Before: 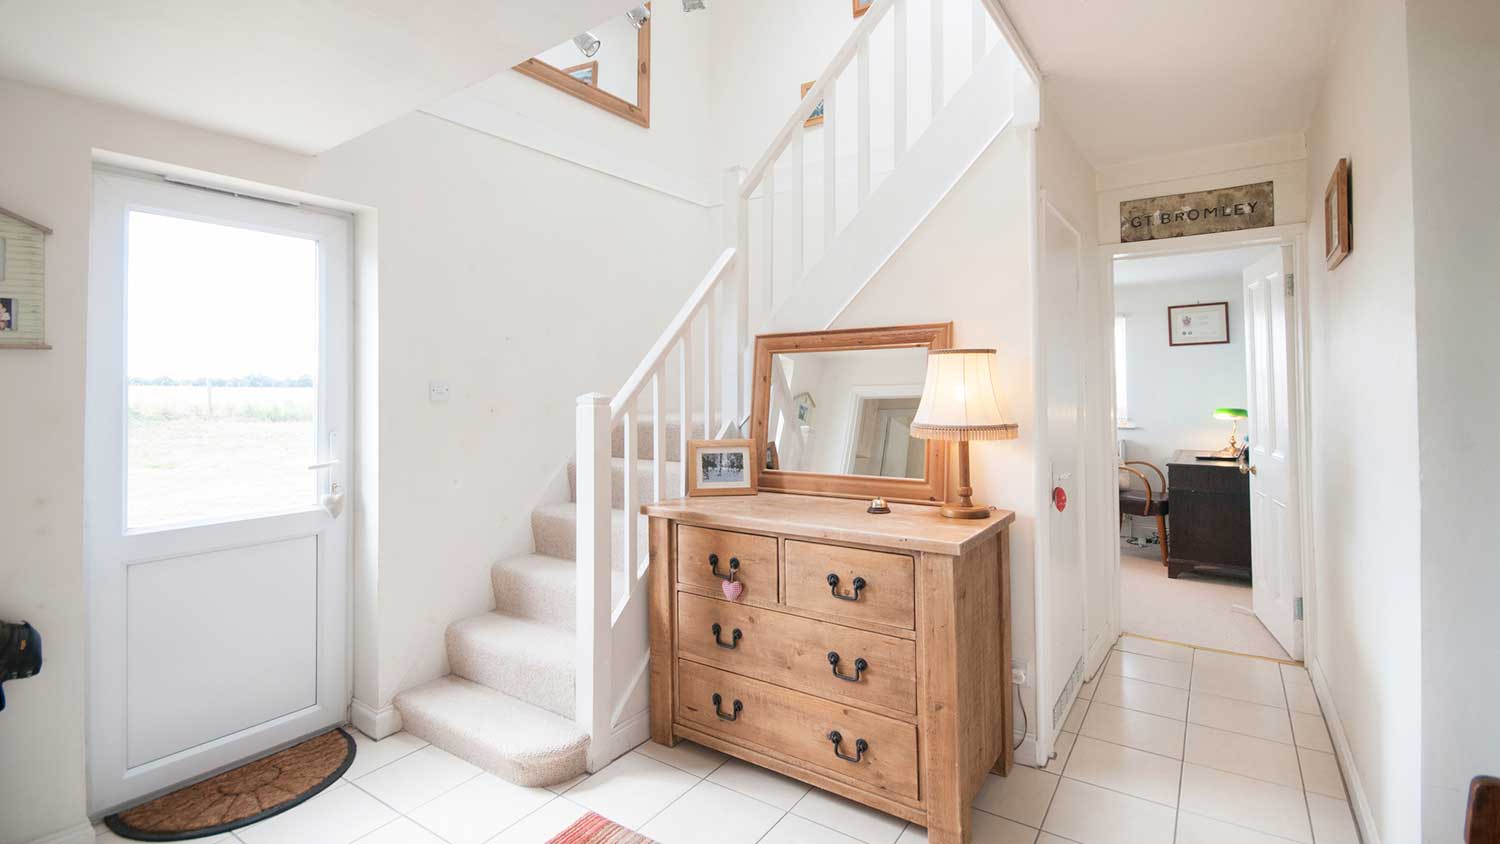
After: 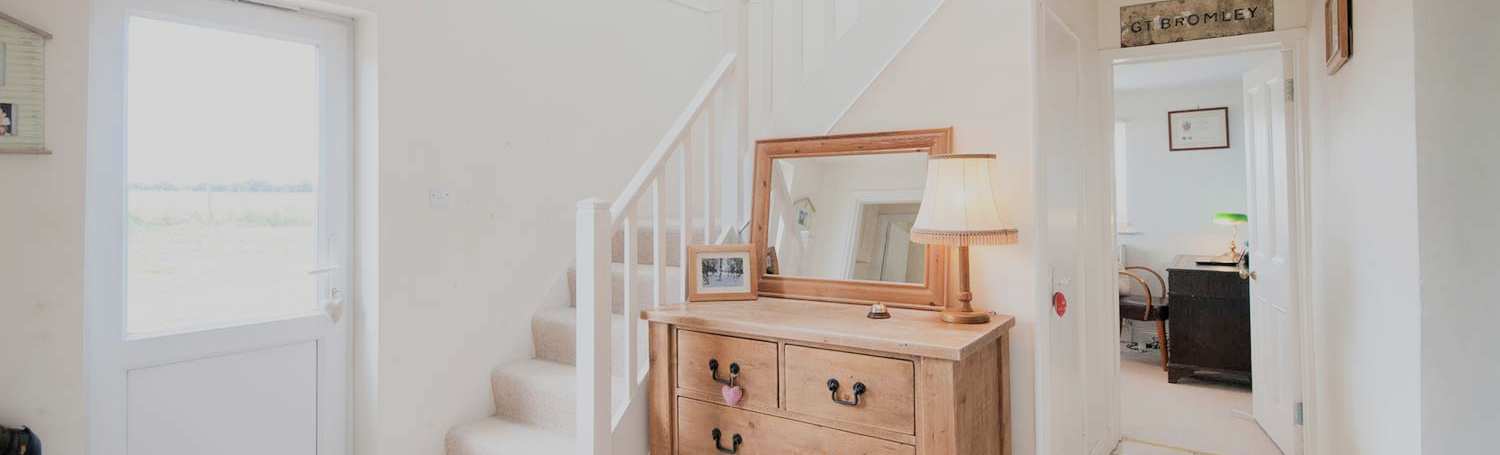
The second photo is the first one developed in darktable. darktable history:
crop and rotate: top 23.124%, bottom 22.923%
filmic rgb: black relative exposure -7.65 EV, white relative exposure 4.56 EV, hardness 3.61, iterations of high-quality reconstruction 0
